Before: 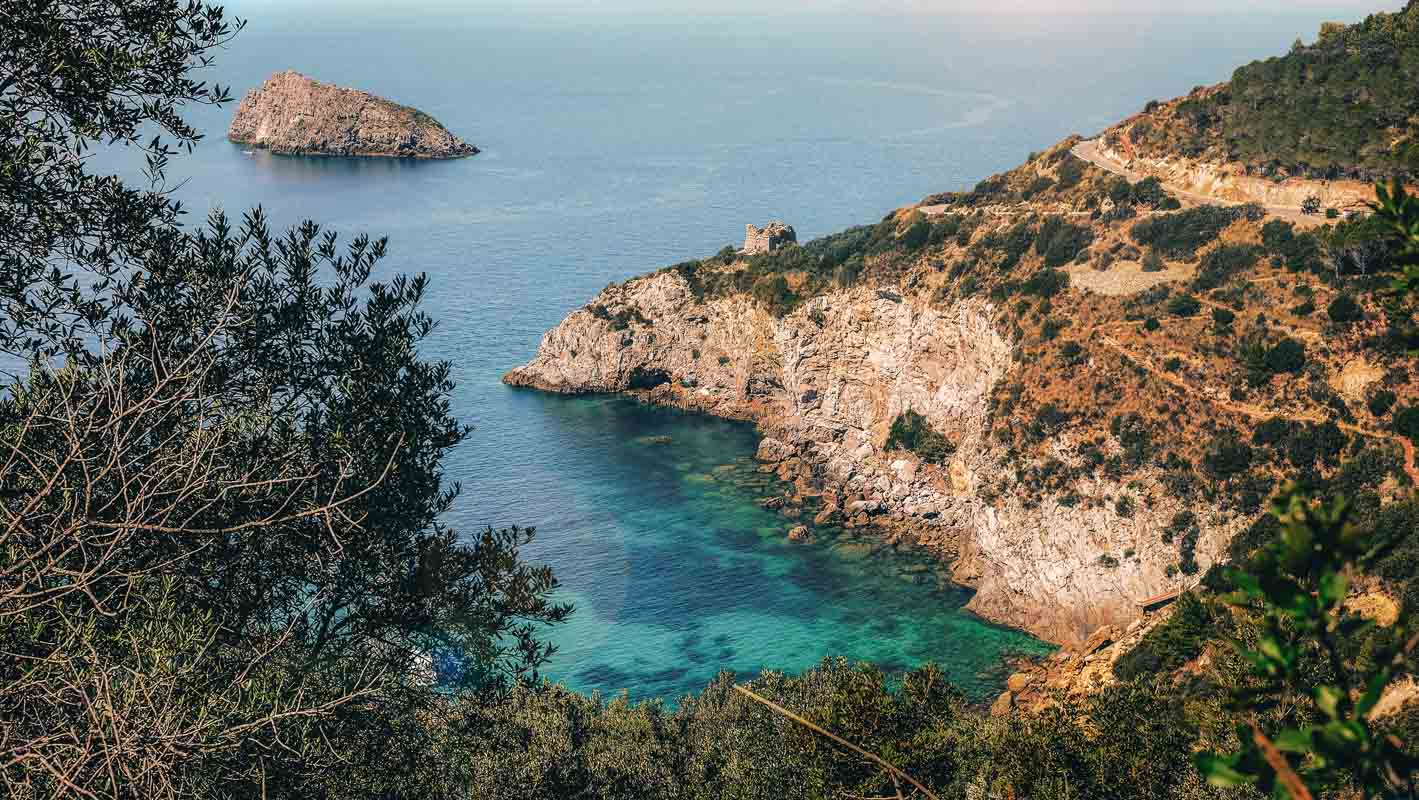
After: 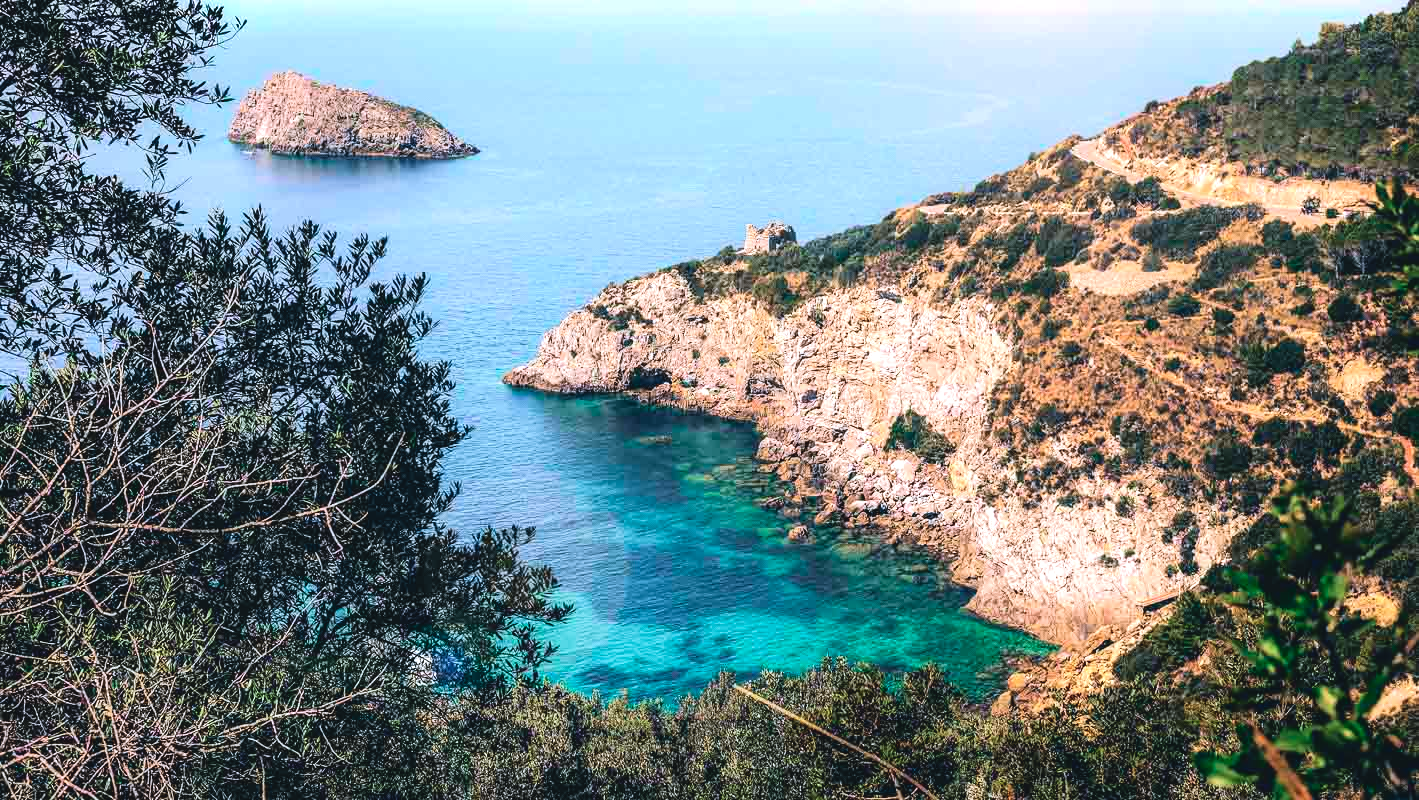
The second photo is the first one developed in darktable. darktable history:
velvia: strength 16.99%
tone equalizer: -8 EV -0.743 EV, -7 EV -0.722 EV, -6 EV -0.633 EV, -5 EV -0.376 EV, -3 EV 0.379 EV, -2 EV 0.6 EV, -1 EV 0.681 EV, +0 EV 0.754 EV
tone curve: curves: ch0 [(0, 0.045) (0.155, 0.169) (0.46, 0.466) (0.751, 0.788) (1, 0.961)]; ch1 [(0, 0) (0.43, 0.408) (0.472, 0.469) (0.505, 0.503) (0.553, 0.555) (0.592, 0.581) (1, 1)]; ch2 [(0, 0) (0.505, 0.495) (0.579, 0.569) (1, 1)], color space Lab, independent channels, preserve colors none
color calibration: illuminant as shot in camera, x 0.358, y 0.373, temperature 4628.91 K
